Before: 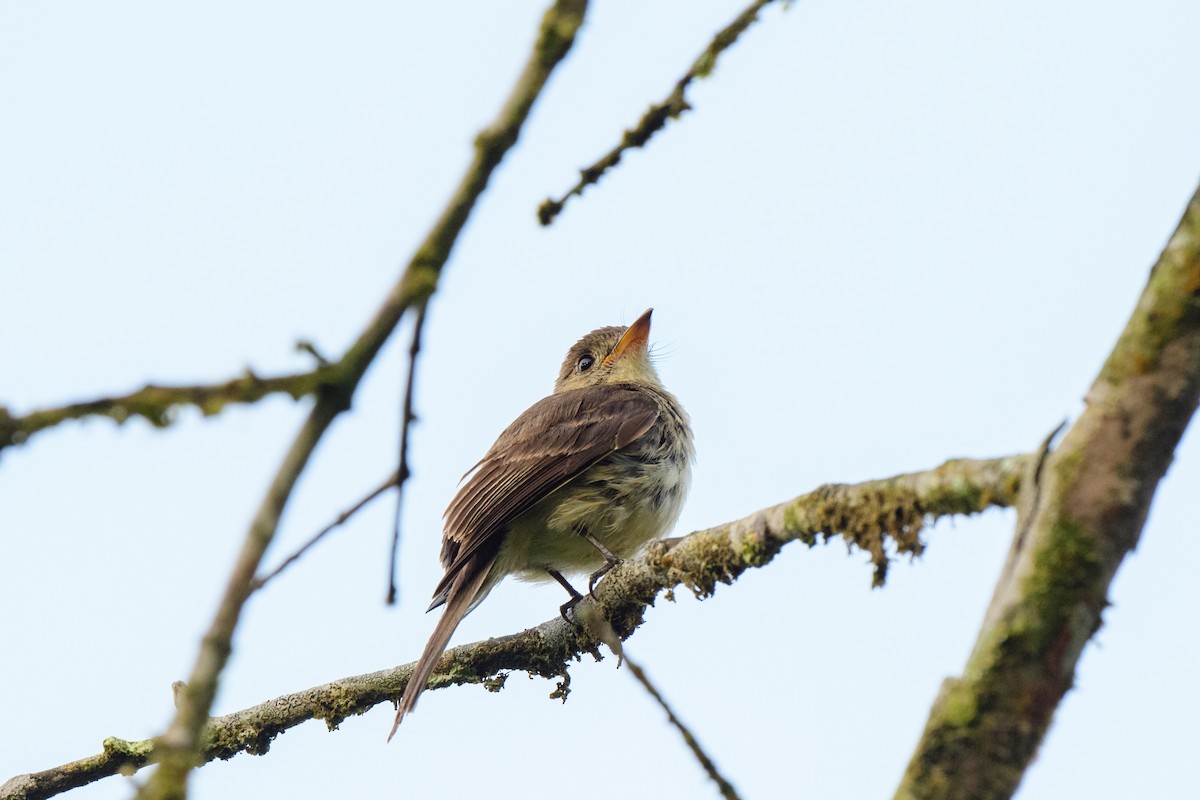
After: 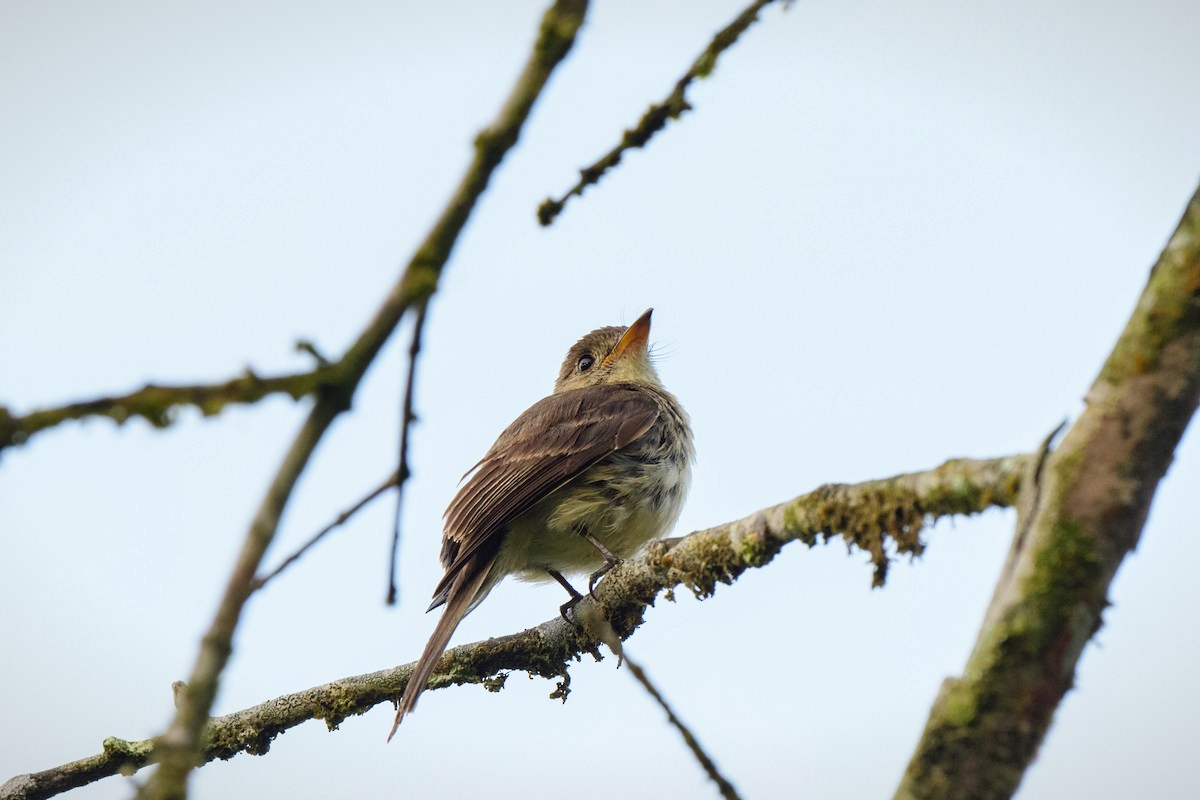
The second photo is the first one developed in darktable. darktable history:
vignetting: fall-off start 98.75%, fall-off radius 98.91%, width/height ratio 1.426, unbound false
shadows and highlights: radius 125.66, shadows 30.55, highlights -31.13, low approximation 0.01, soften with gaussian
color correction: highlights b* 0.015
